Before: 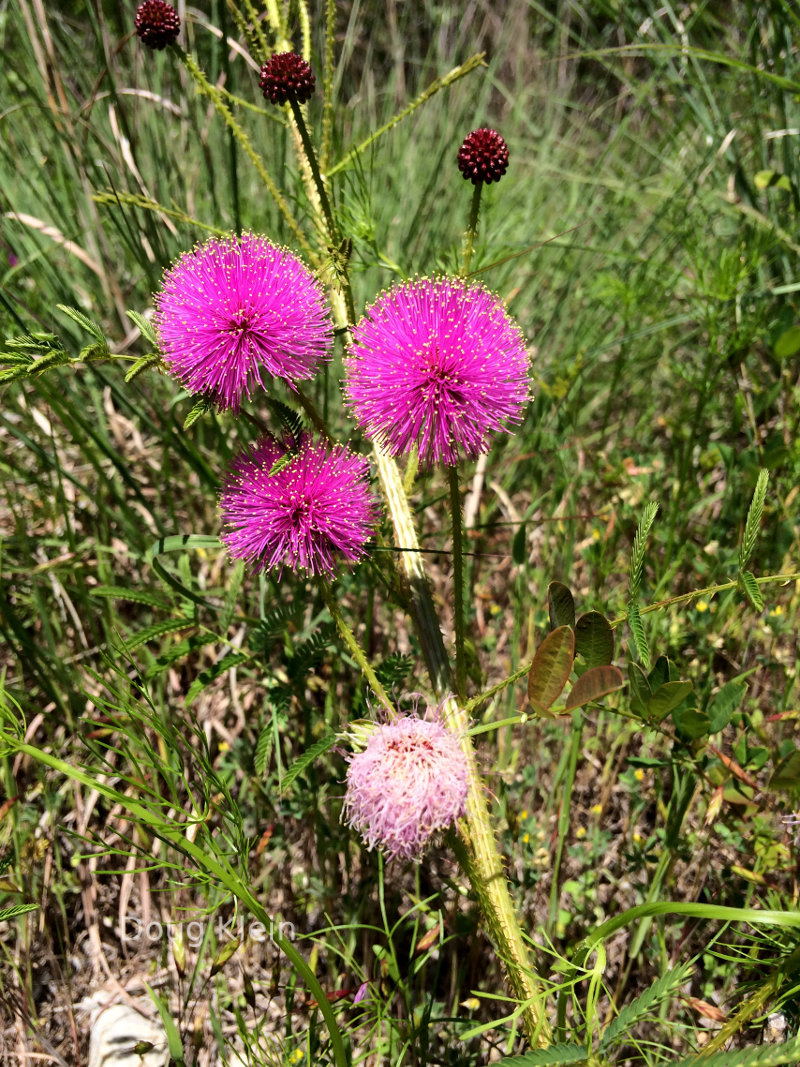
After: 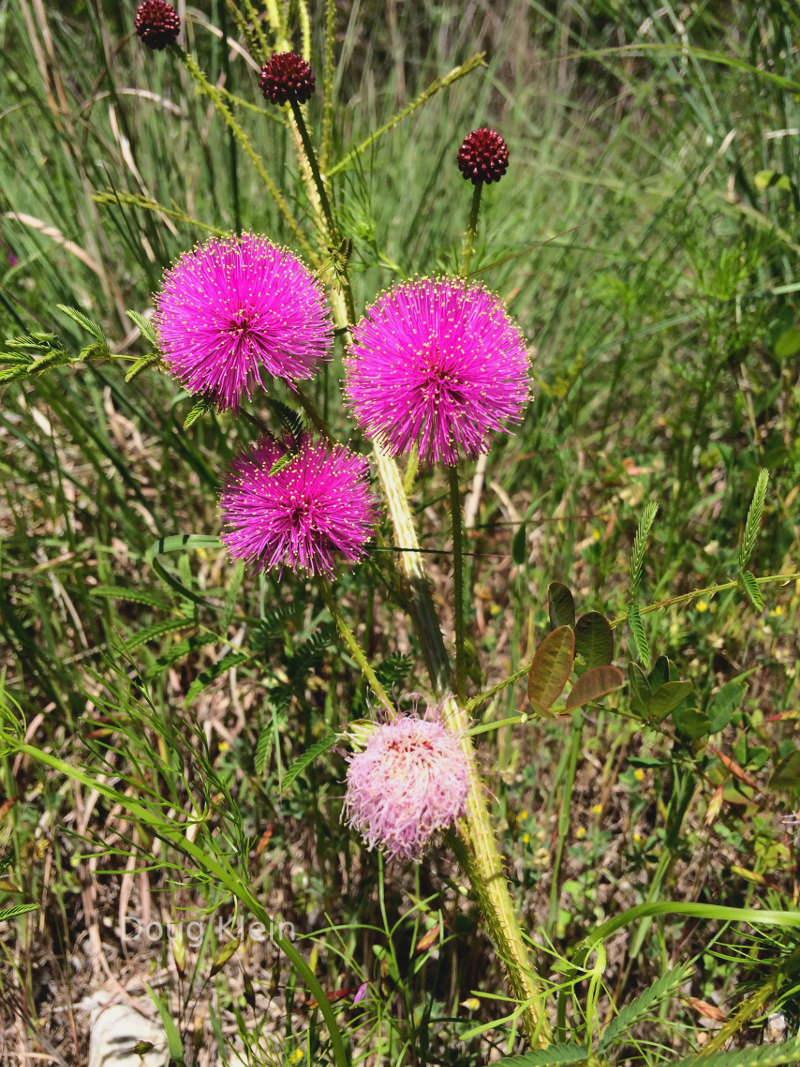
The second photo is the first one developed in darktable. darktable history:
shadows and highlights: radius 100.41, shadows 50.55, highlights -64.36, highlights color adjustment 49.82%, soften with gaussian
exposure: black level correction 0, compensate exposure bias true, compensate highlight preservation false
contrast brightness saturation: contrast -0.11
